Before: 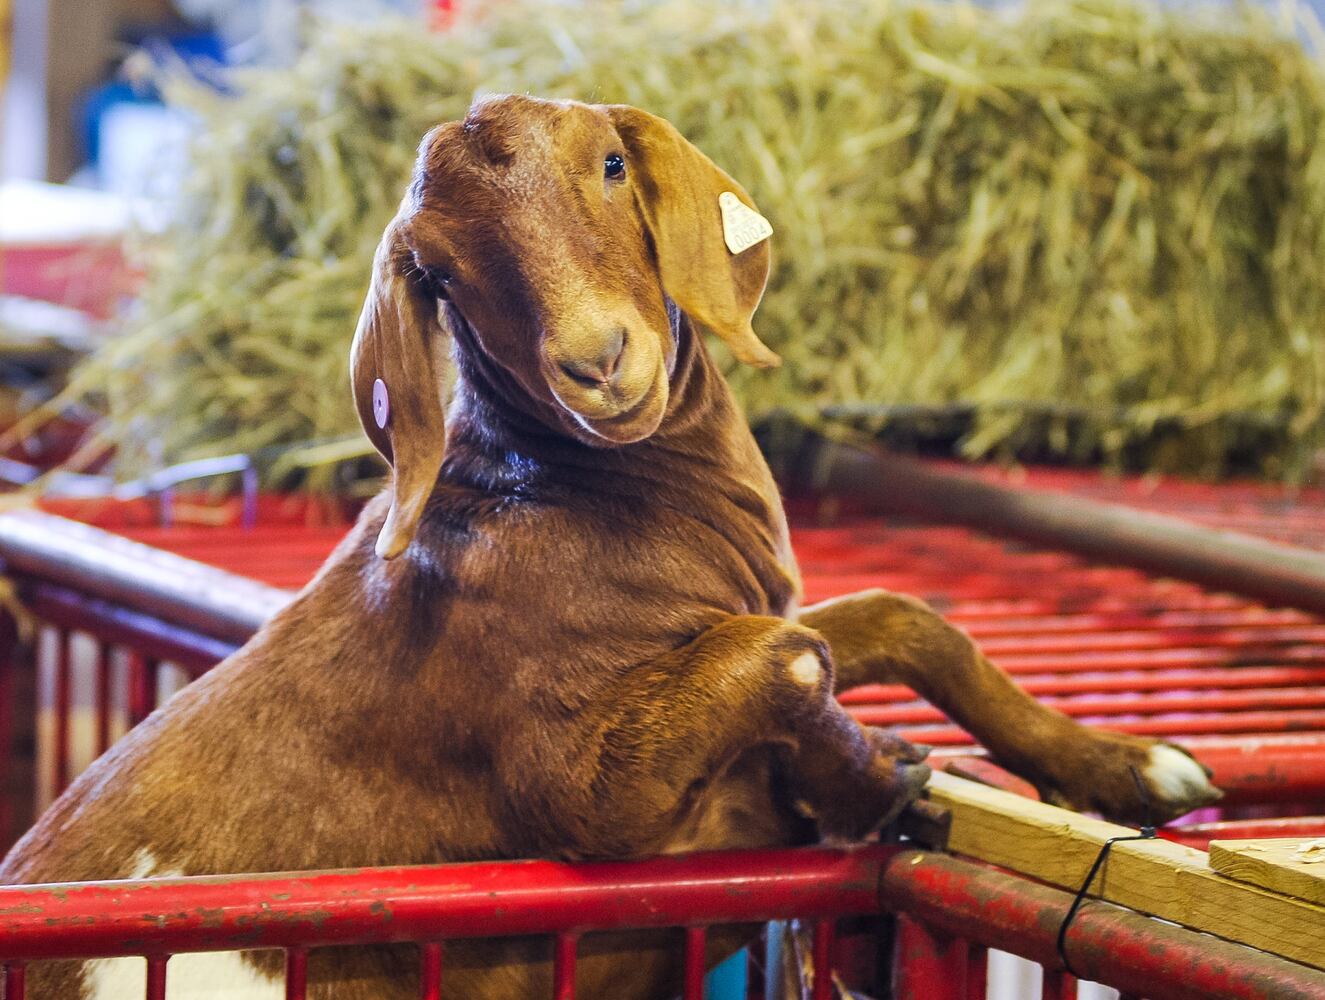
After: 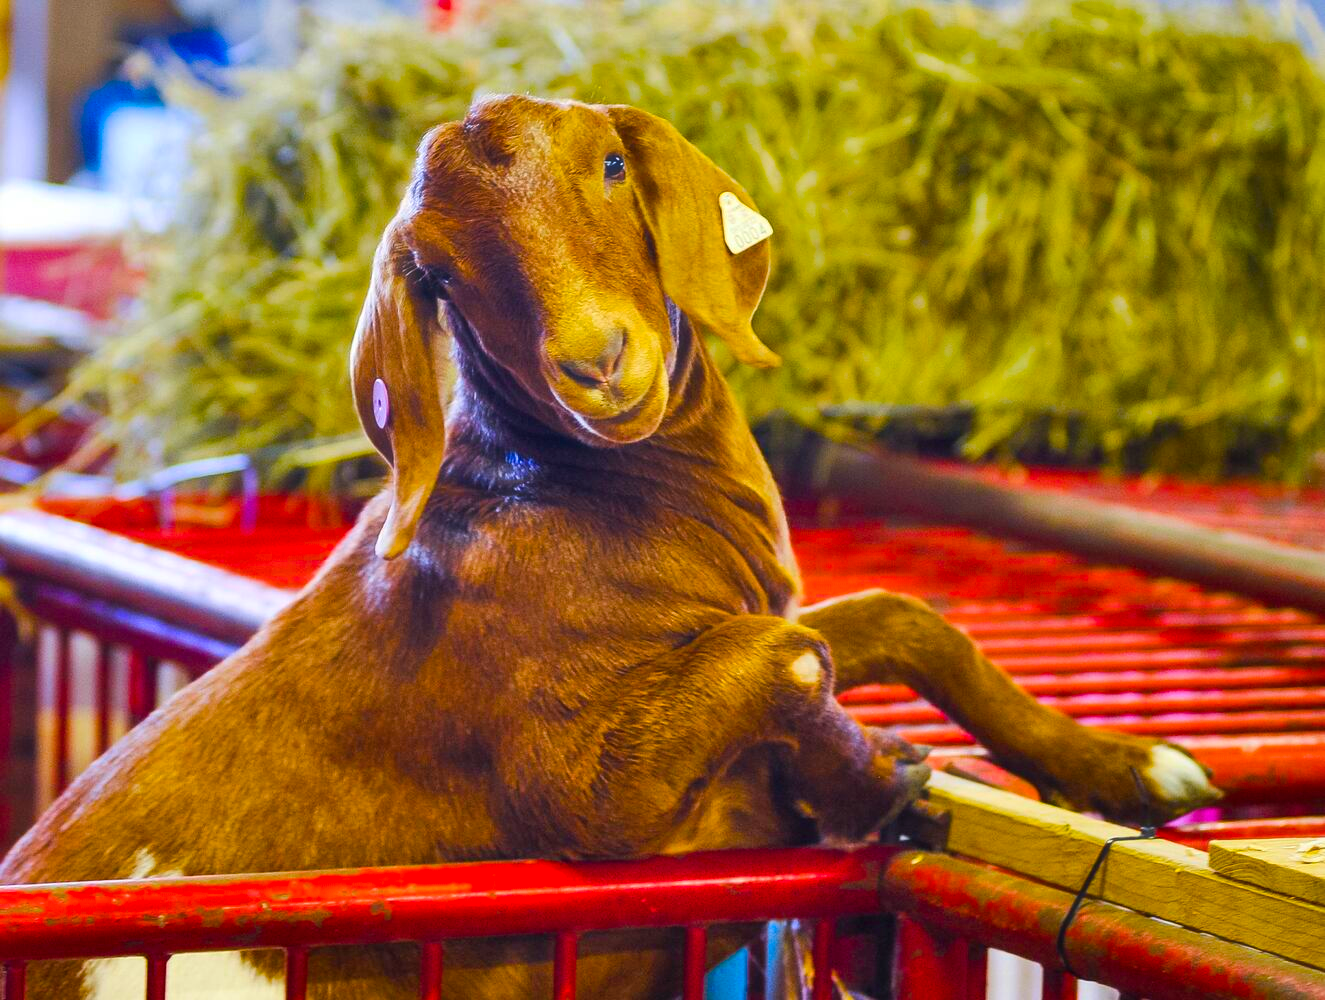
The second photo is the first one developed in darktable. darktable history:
color balance rgb: linear chroma grading › global chroma 23.15%, perceptual saturation grading › global saturation 28.7%, perceptual saturation grading › mid-tones 12.04%, perceptual saturation grading › shadows 10.19%, global vibrance 22.22%
rotate and perspective: automatic cropping original format, crop left 0, crop top 0
haze removal: strength -0.1, adaptive false
shadows and highlights: soften with gaussian
